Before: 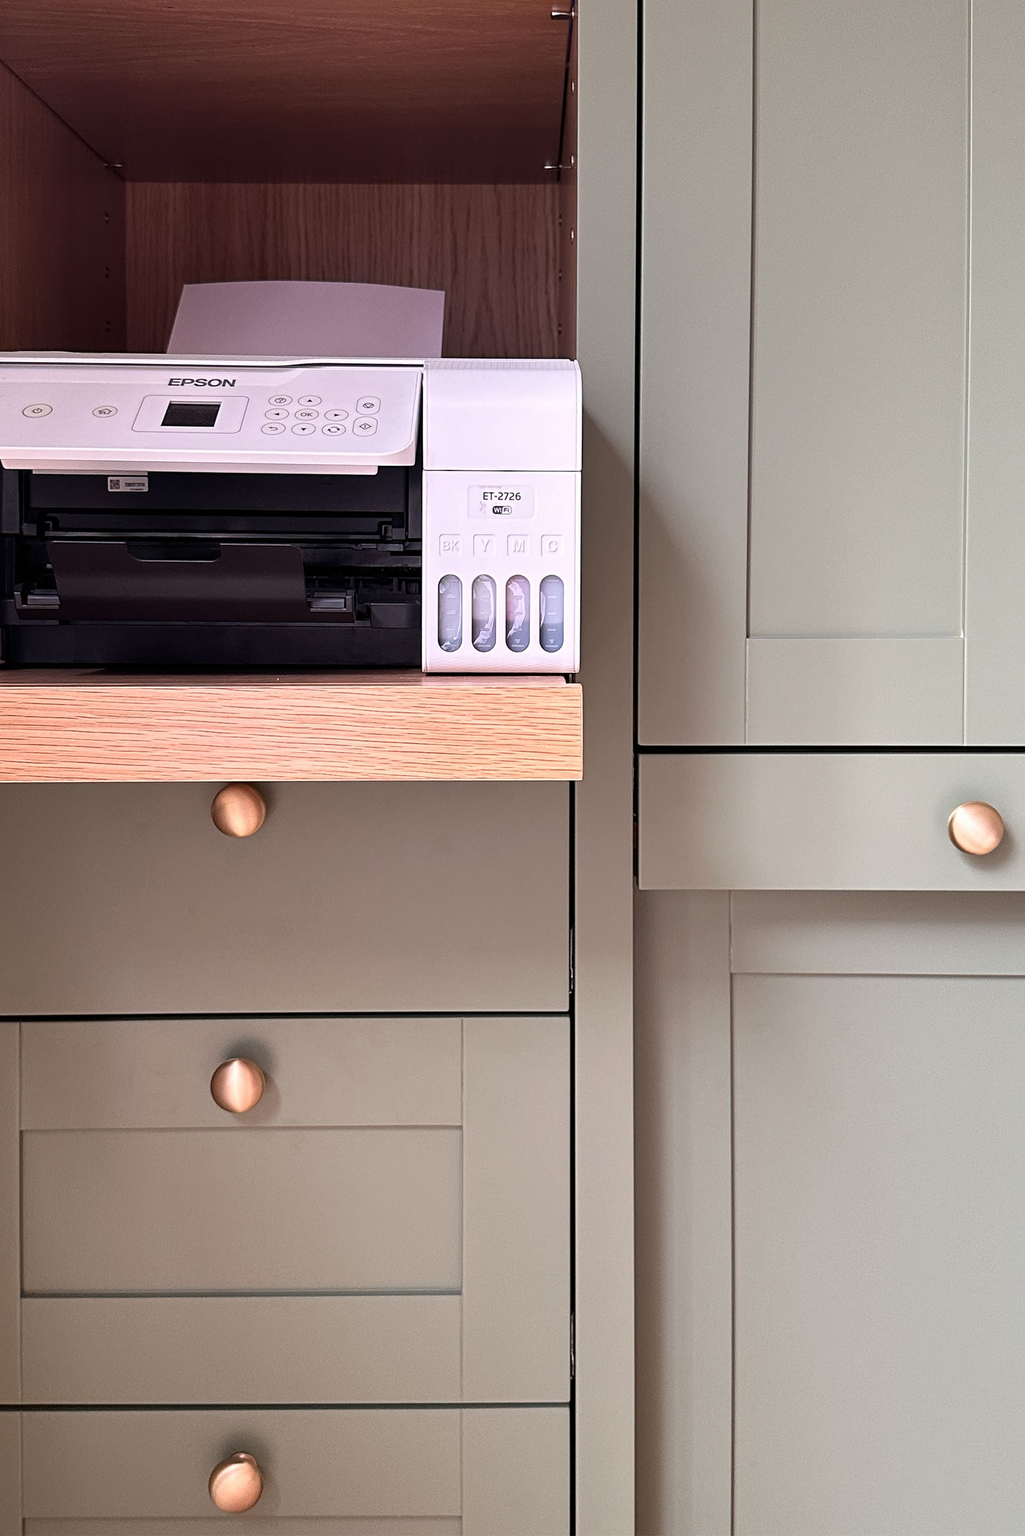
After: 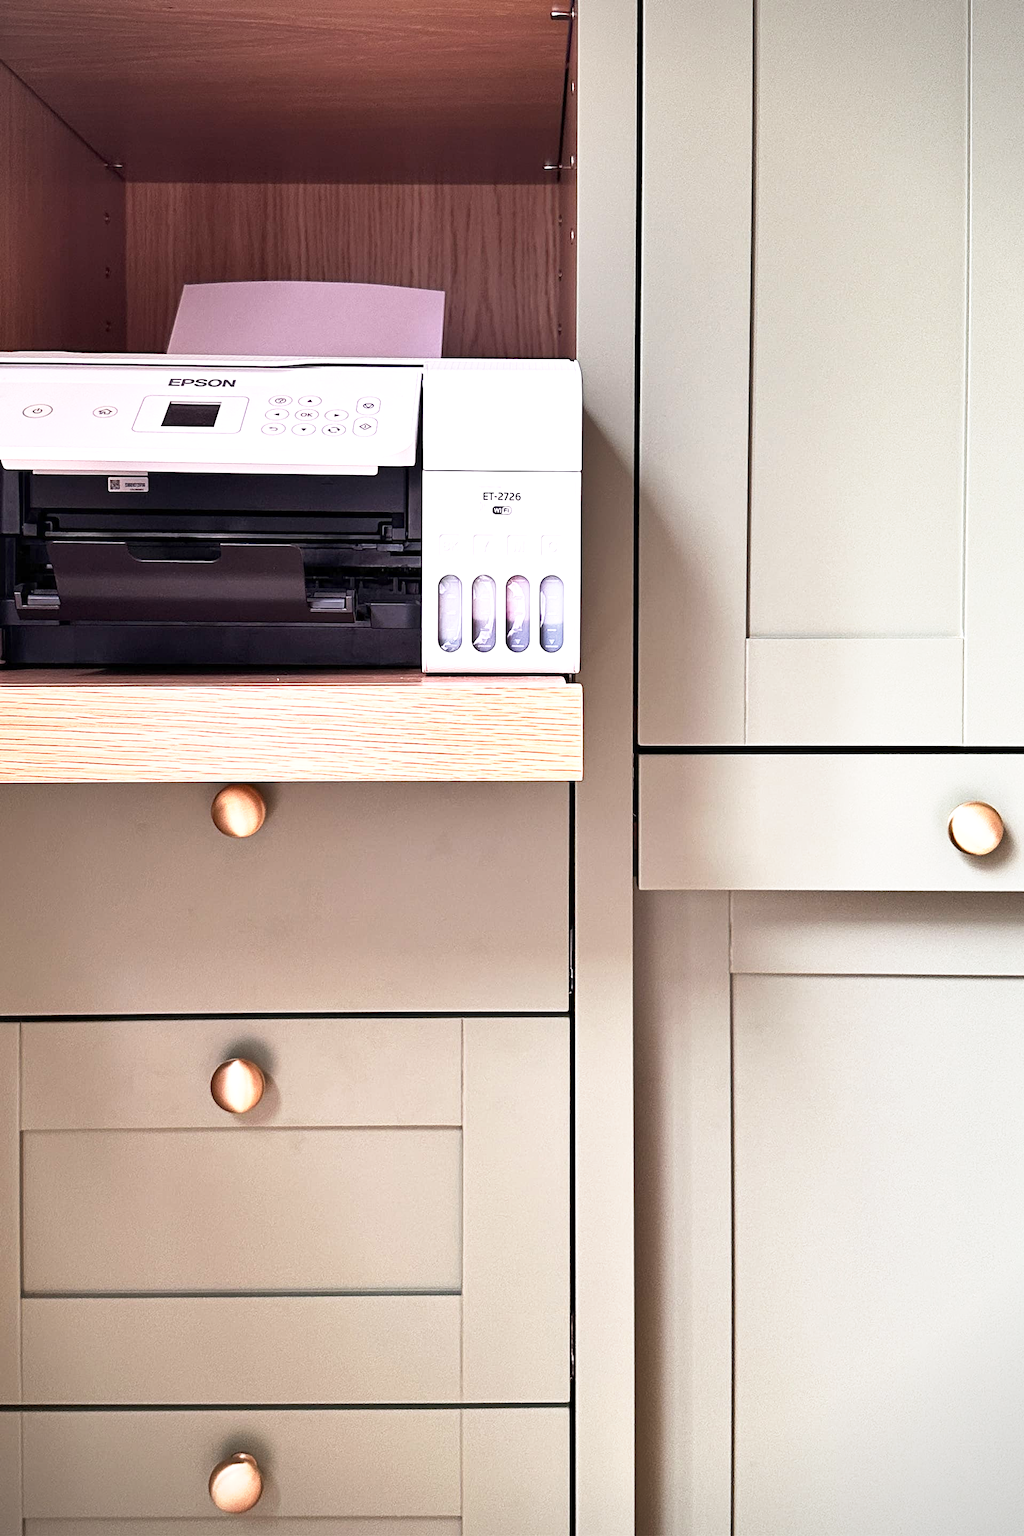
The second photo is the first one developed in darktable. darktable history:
exposure: exposure 0.667 EV, compensate exposure bias true, compensate highlight preservation false
base curve: curves: ch0 [(0, 0) (0.688, 0.865) (1, 1)], preserve colors none
shadows and highlights: shadows 25.8, highlights -47.99, soften with gaussian
vignetting: fall-off start 91.74%, unbound false
